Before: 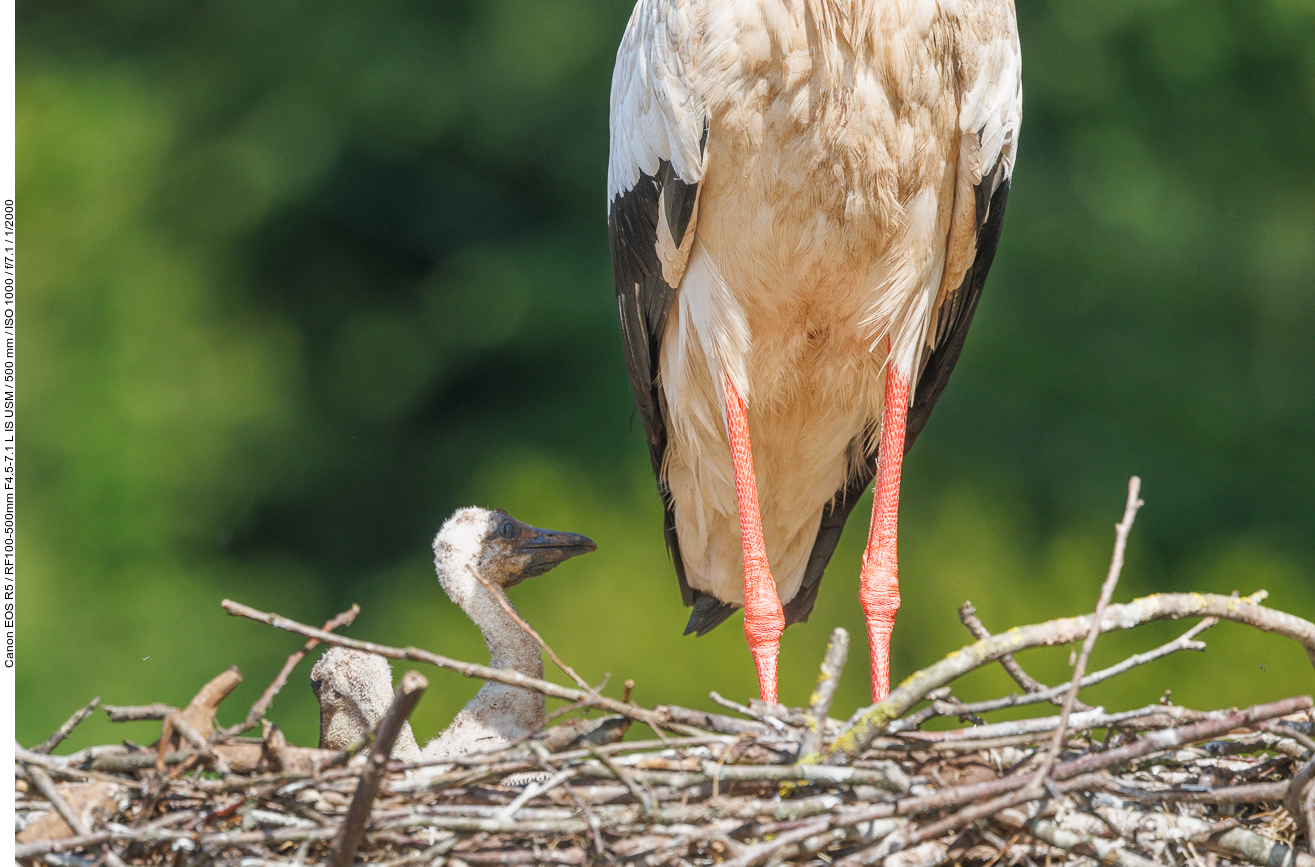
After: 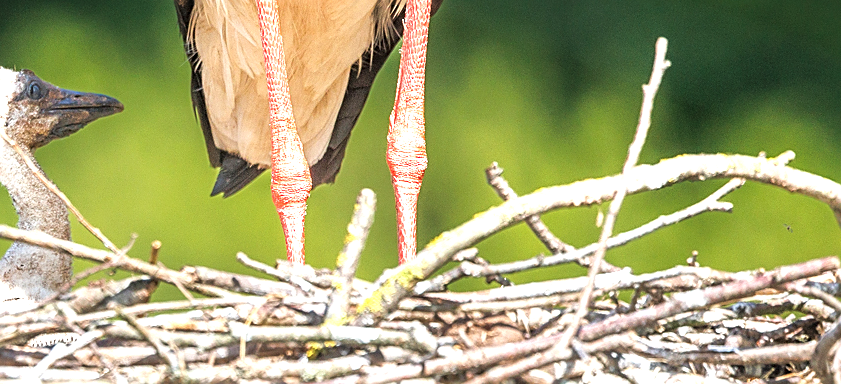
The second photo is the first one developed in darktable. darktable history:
sharpen: on, module defaults
tone equalizer: -8 EV -1.12 EV, -7 EV -0.975 EV, -6 EV -0.89 EV, -5 EV -0.554 EV, -3 EV 0.583 EV, -2 EV 0.867 EV, -1 EV 0.988 EV, +0 EV 1.08 EV
crop and rotate: left 35.994%, top 50.806%, bottom 4.9%
